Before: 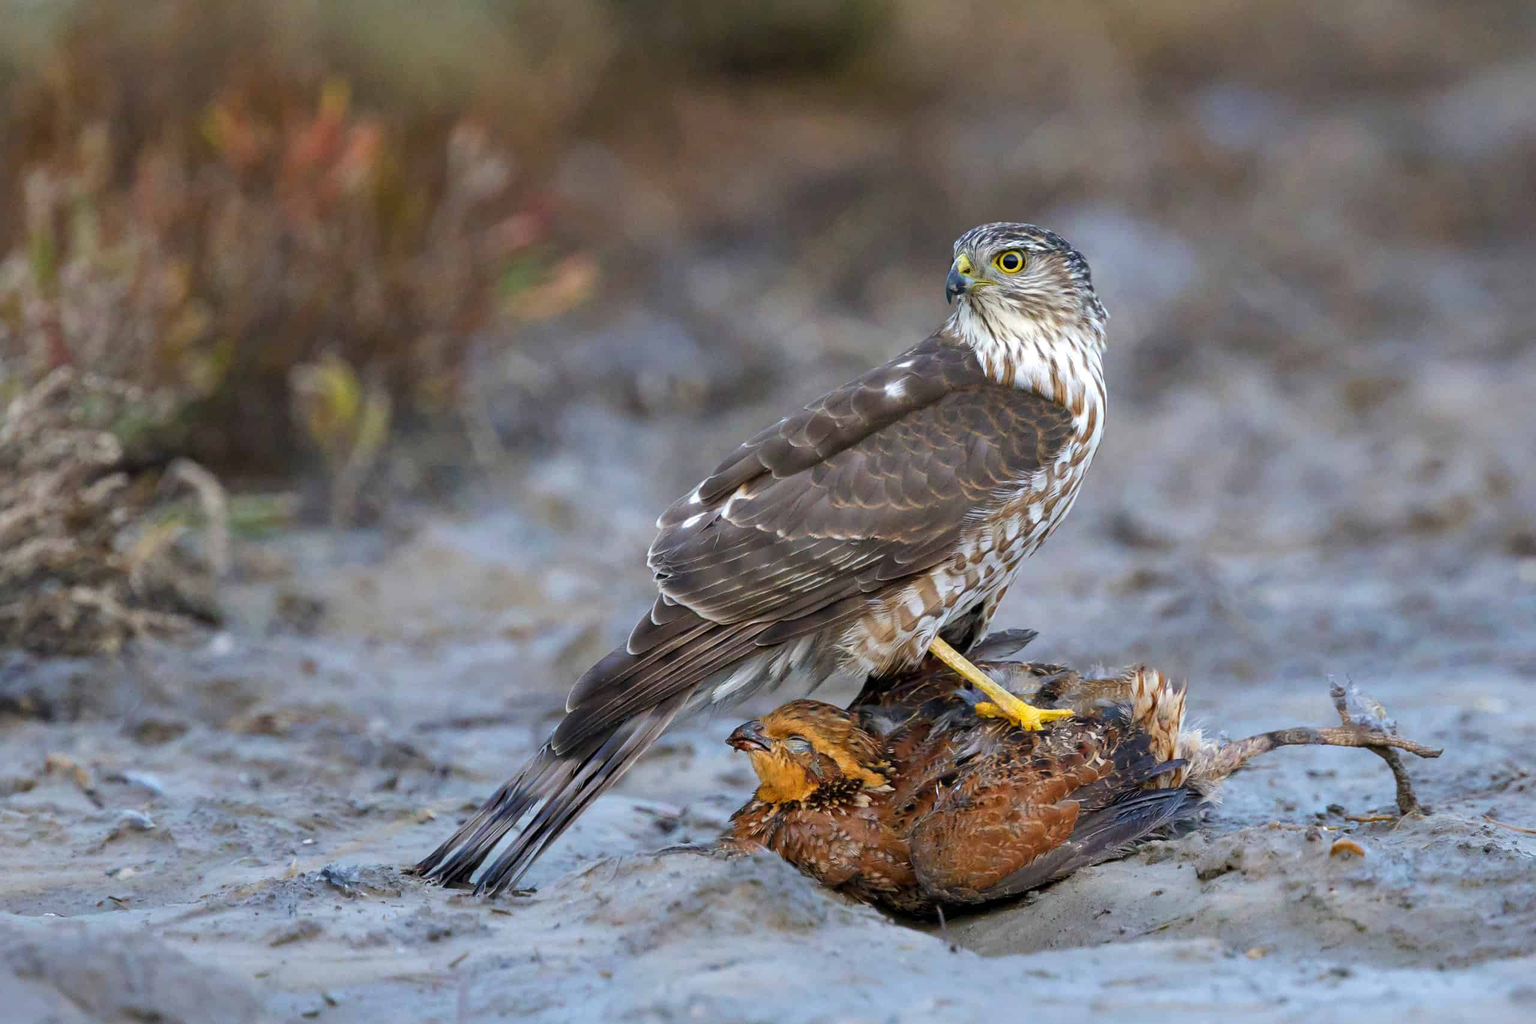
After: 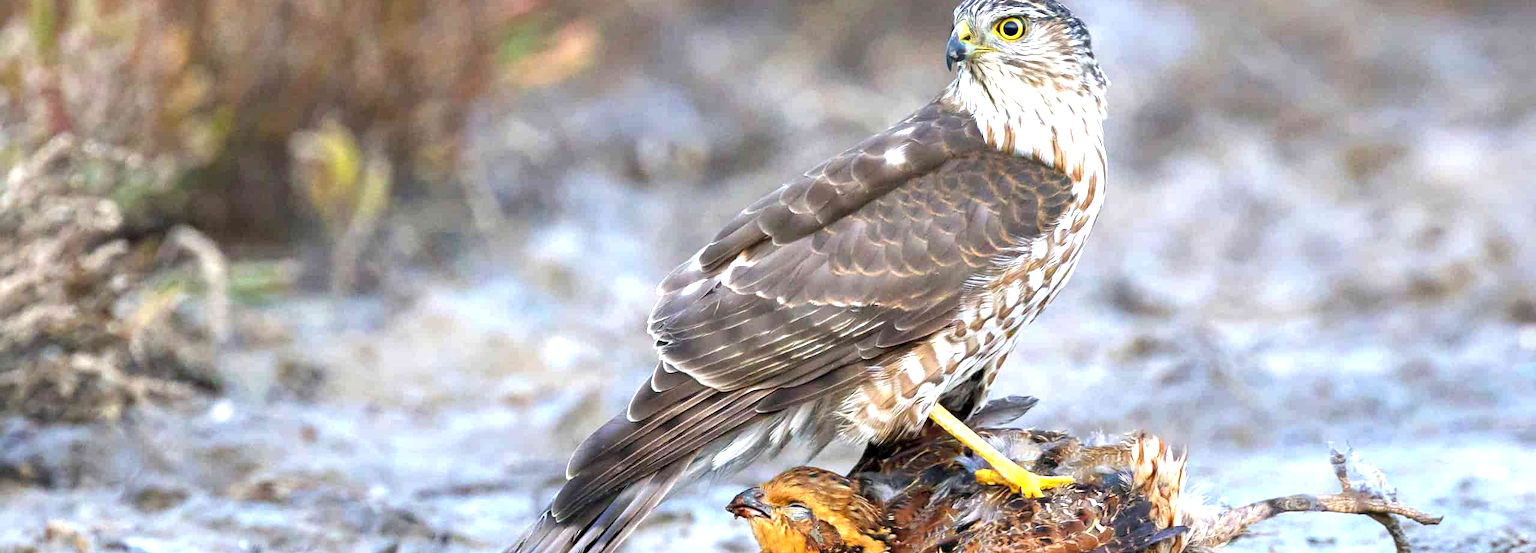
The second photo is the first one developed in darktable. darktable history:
exposure: exposure 1.207 EV, compensate exposure bias true, compensate highlight preservation false
crop and rotate: top 22.839%, bottom 23.126%
local contrast: highlights 105%, shadows 103%, detail 119%, midtone range 0.2
